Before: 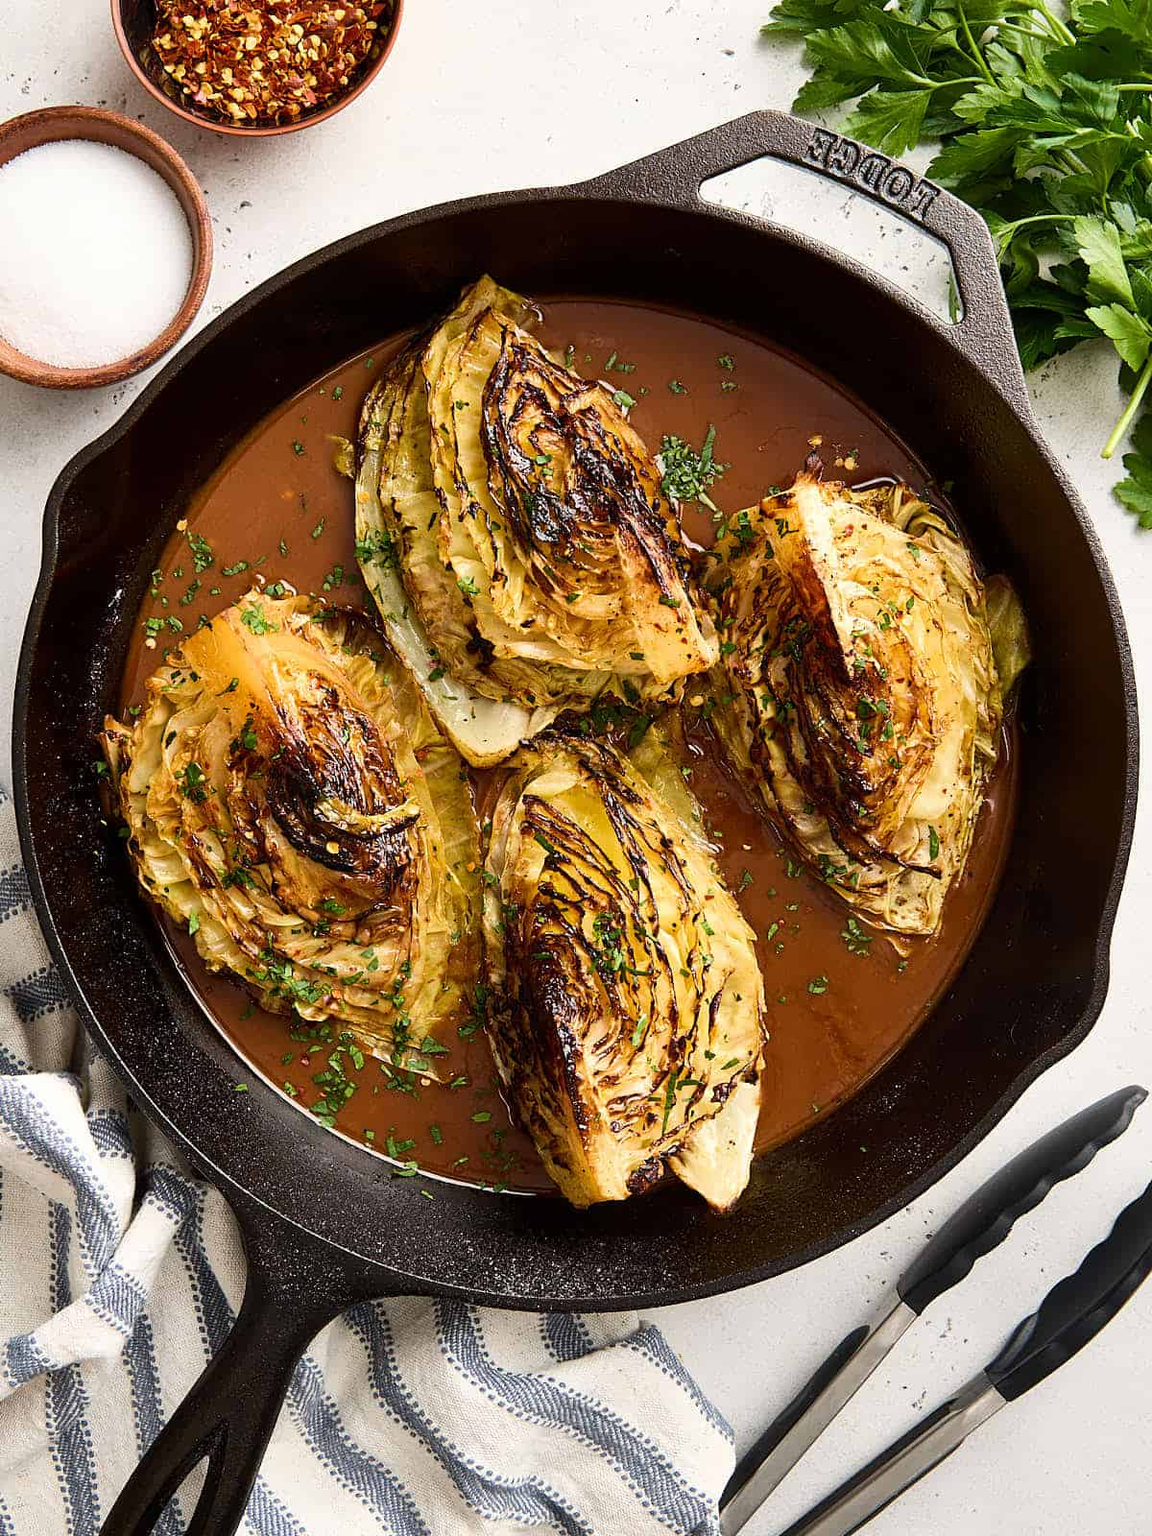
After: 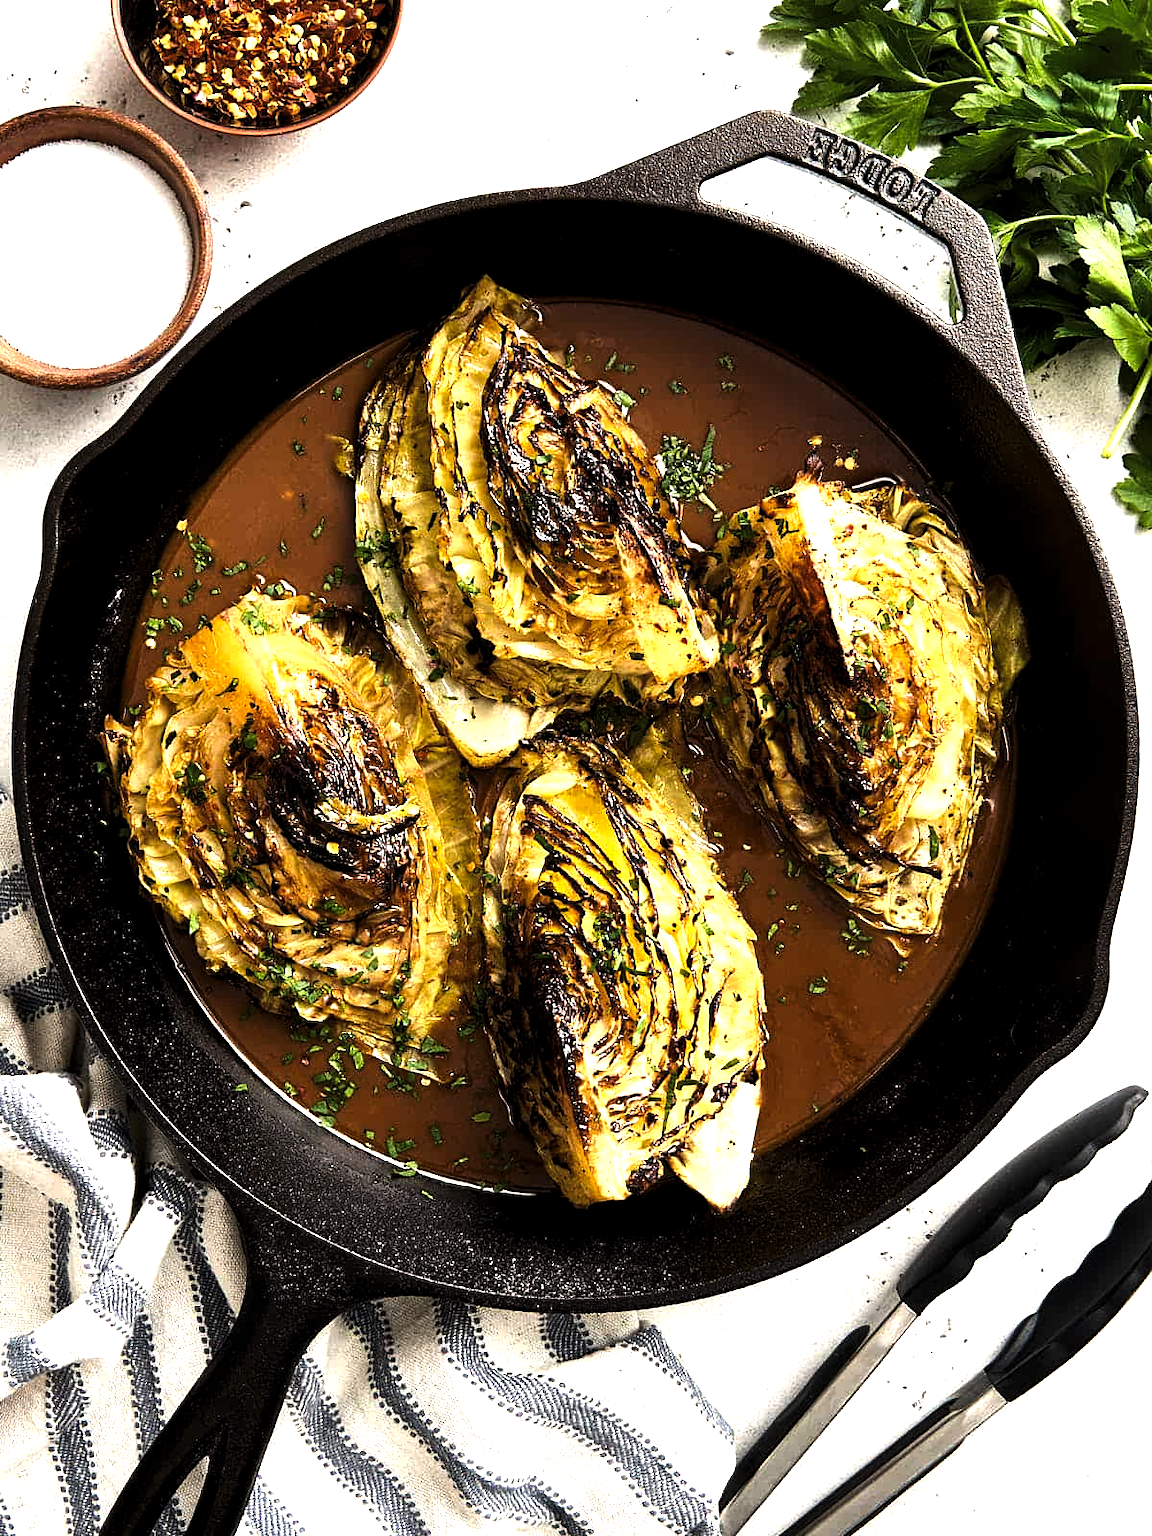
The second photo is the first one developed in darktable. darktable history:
exposure: black level correction 0, compensate exposure bias true, compensate highlight preservation false
color correction: highlights b* 3
levels: levels [0.044, 0.475, 0.791]
